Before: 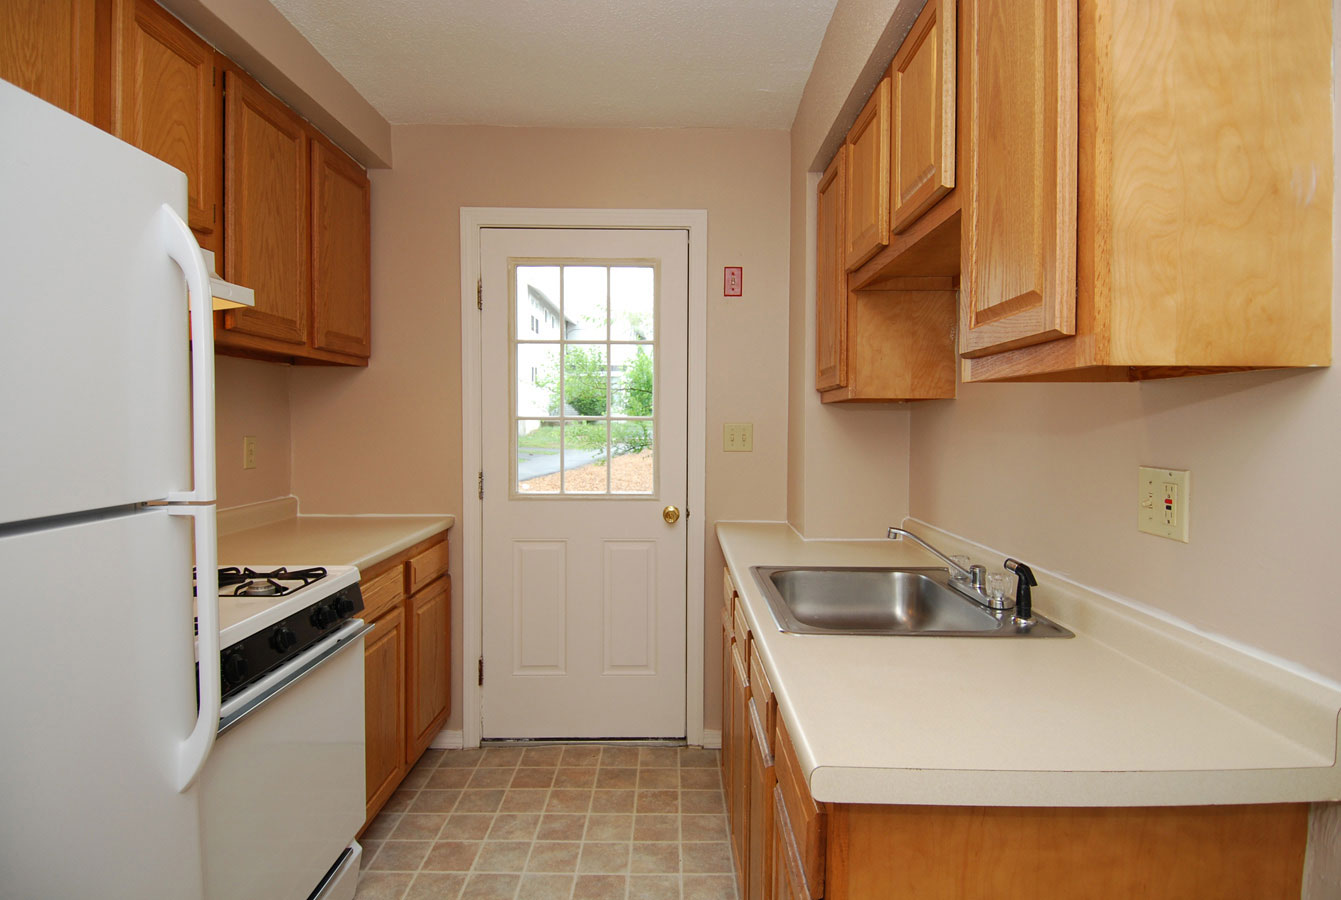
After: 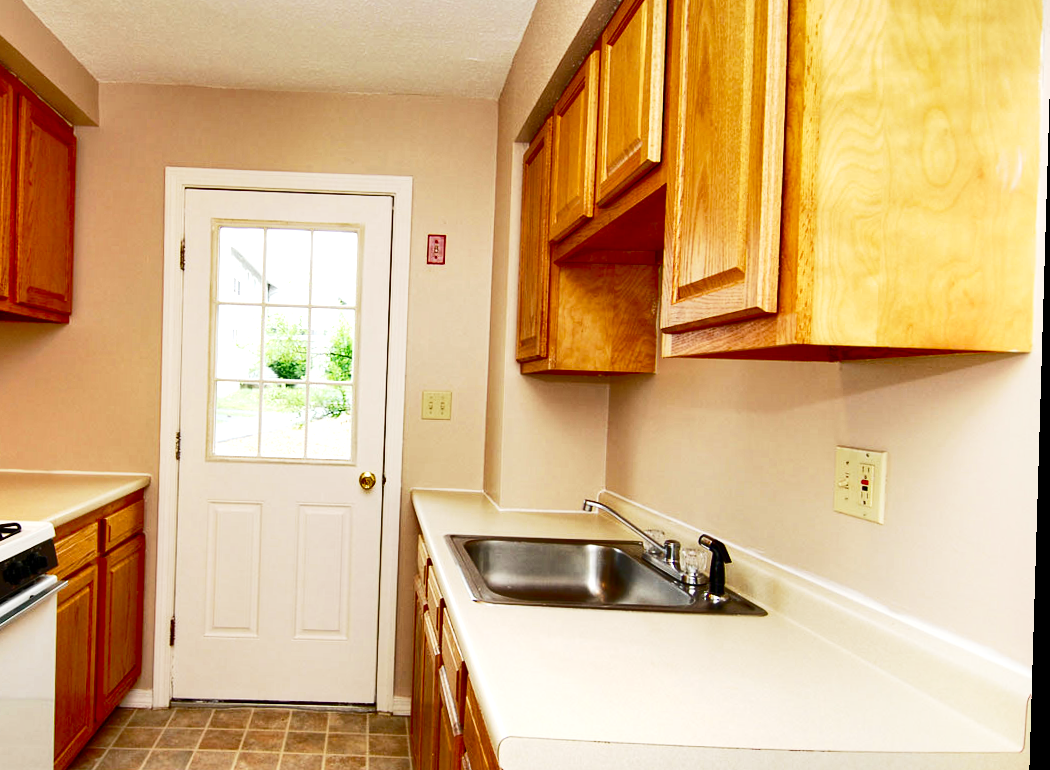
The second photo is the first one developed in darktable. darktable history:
local contrast: highlights 100%, shadows 100%, detail 120%, midtone range 0.2
shadows and highlights: radius 118.69, shadows 42.21, highlights -61.56, soften with gaussian
exposure: black level correction 0, exposure 0.5 EV, compensate highlight preservation false
contrast brightness saturation: contrast 0.12, brightness -0.12, saturation 0.2
rotate and perspective: rotation 1.72°, automatic cropping off
crop: left 23.095%, top 5.827%, bottom 11.854%
base curve: curves: ch0 [(0, 0) (0.028, 0.03) (0.121, 0.232) (0.46, 0.748) (0.859, 0.968) (1, 1)], preserve colors none
